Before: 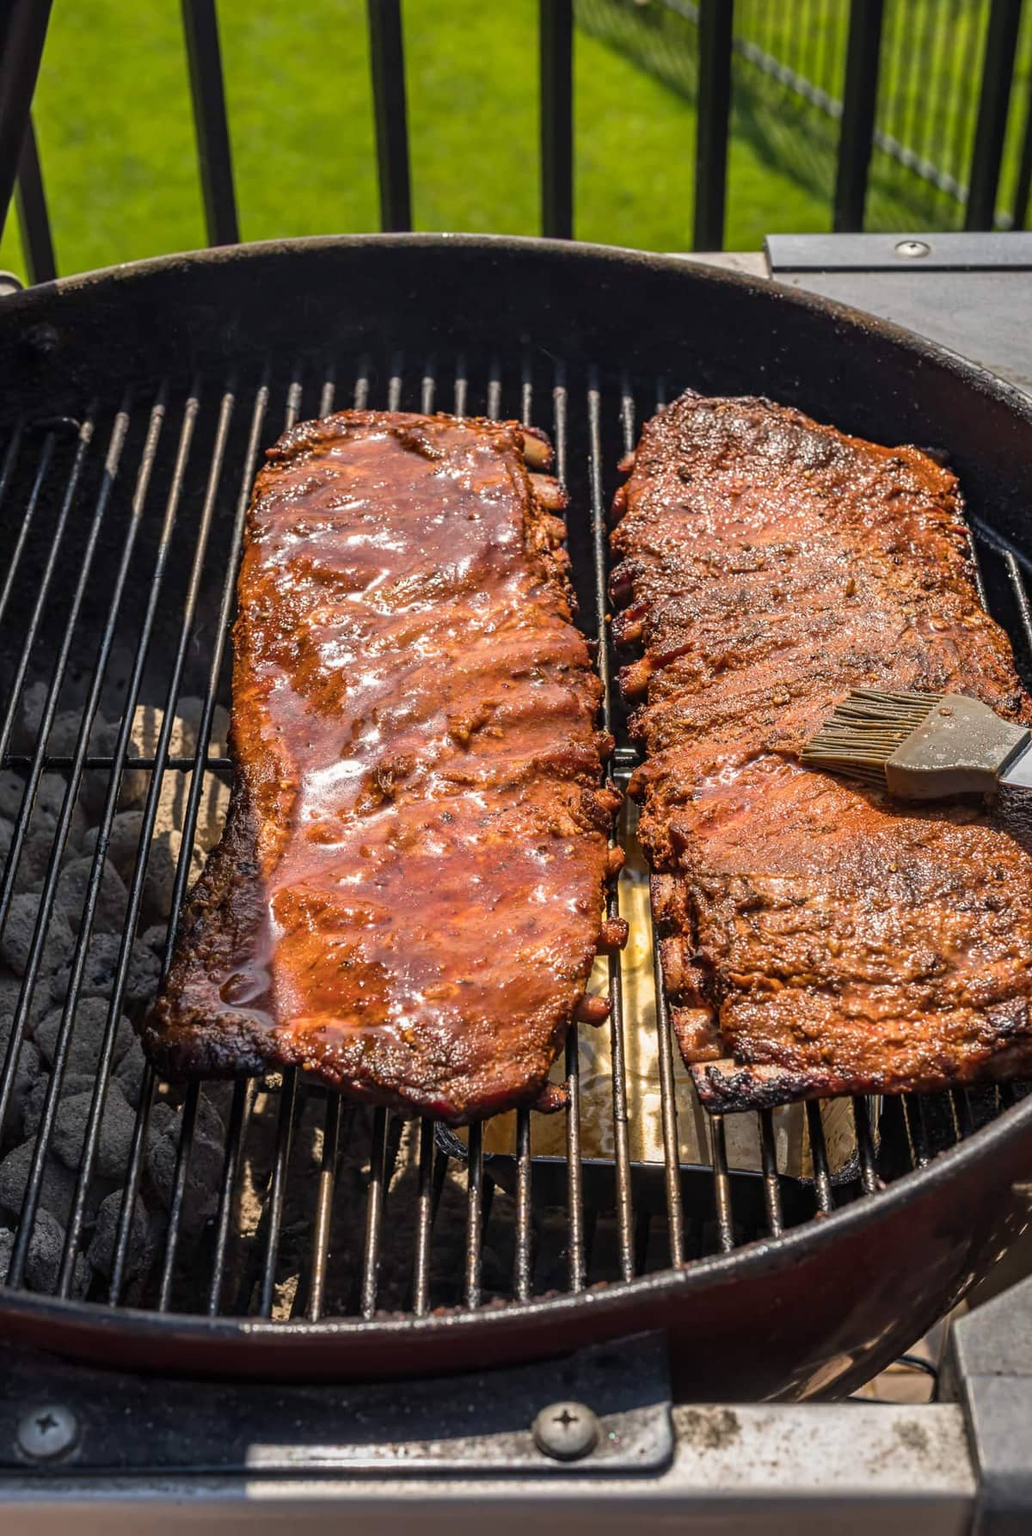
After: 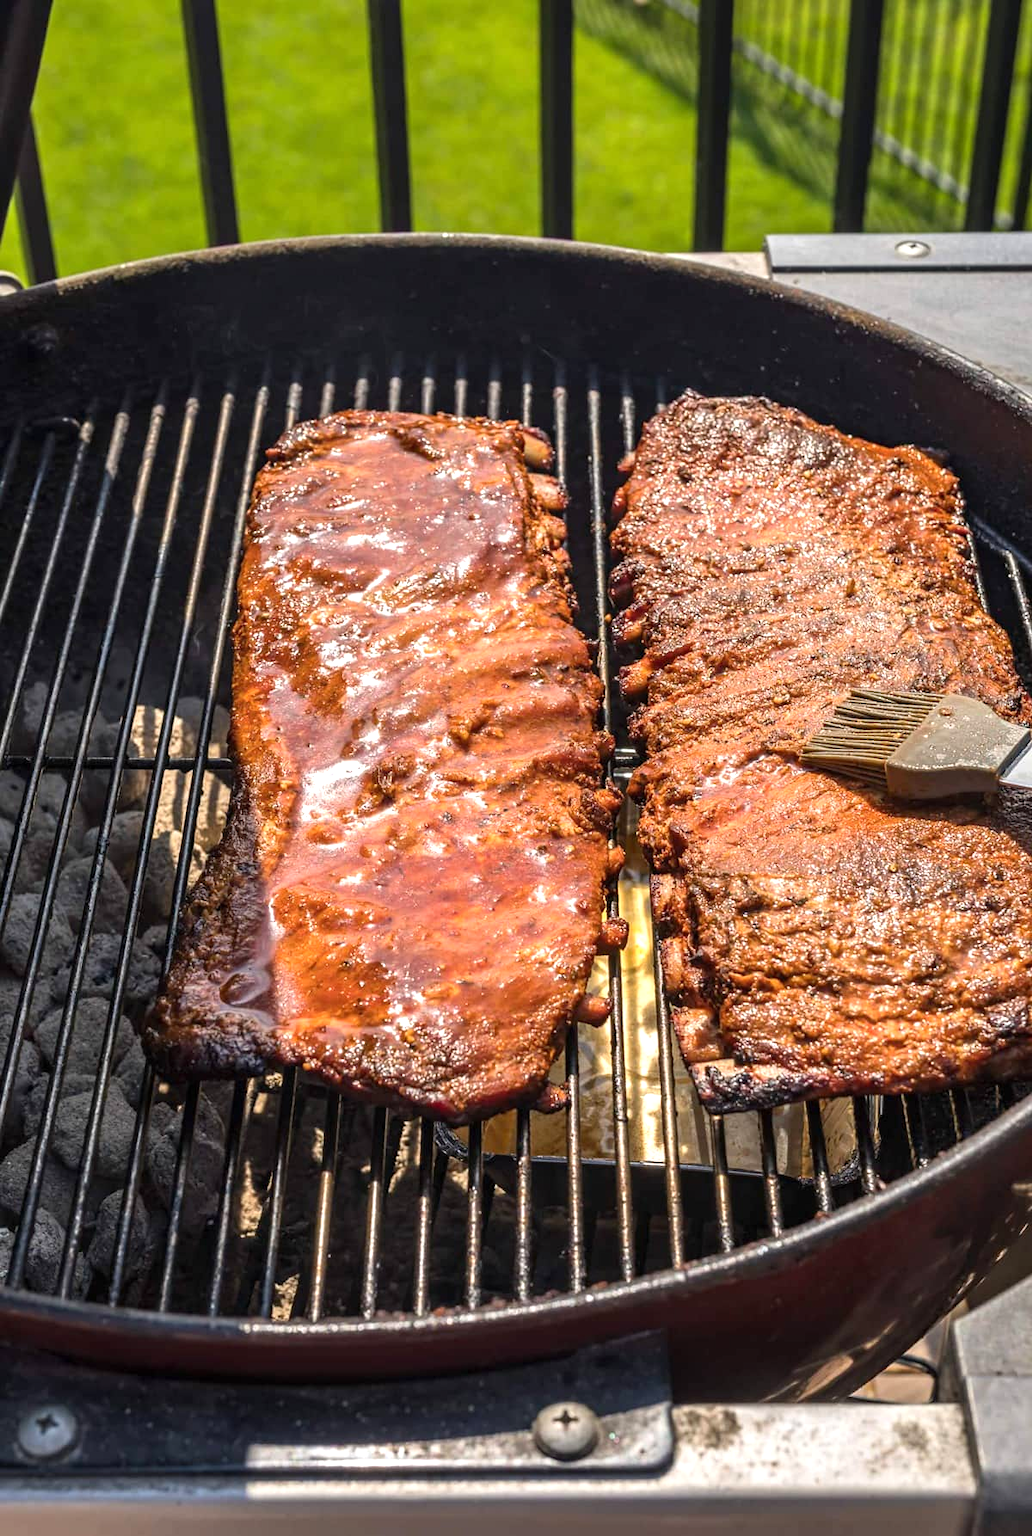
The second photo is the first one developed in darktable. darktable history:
exposure: exposure 0.512 EV, compensate highlight preservation false
